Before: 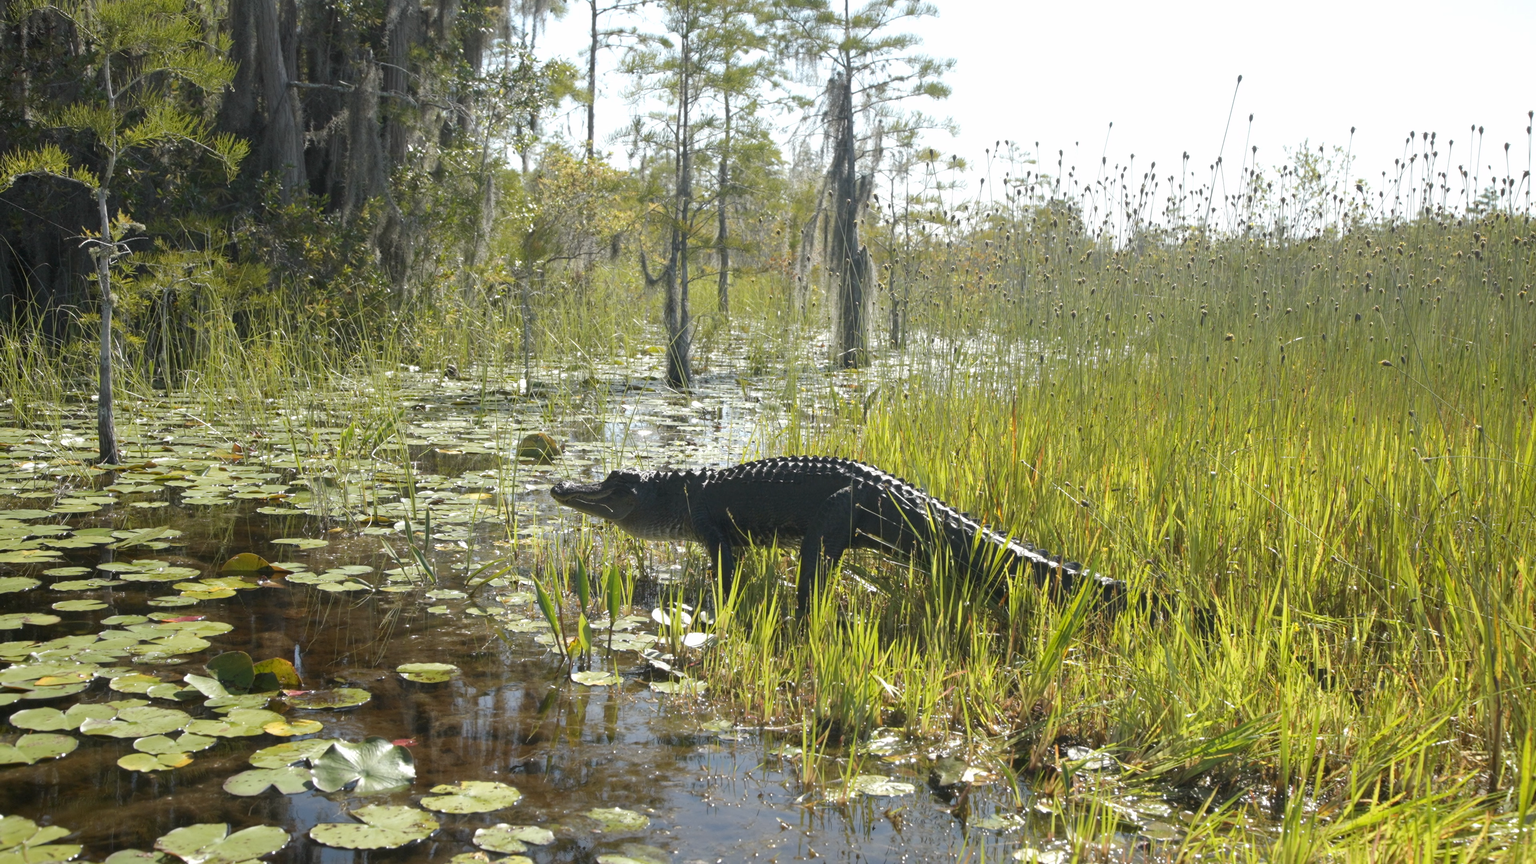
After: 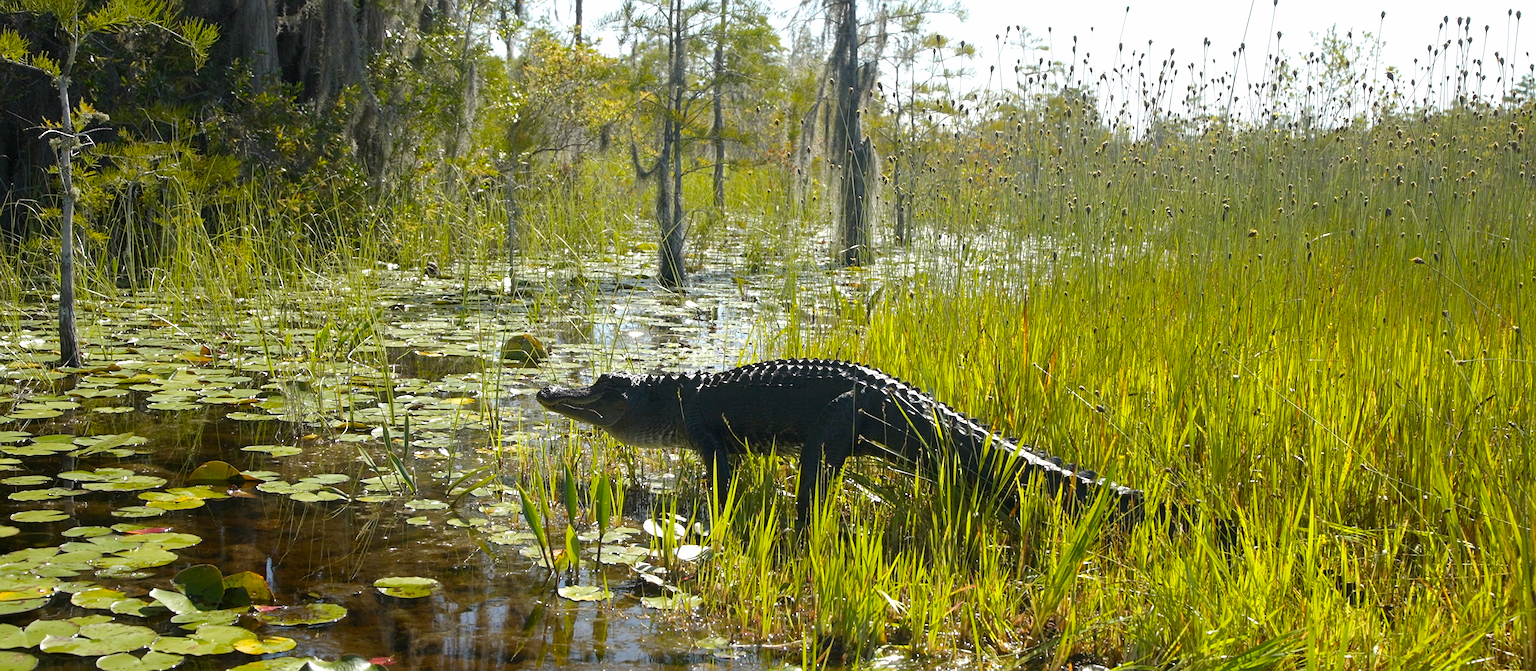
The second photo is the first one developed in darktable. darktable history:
color balance rgb: perceptual saturation grading › global saturation 10.379%, global vibrance 34.155%
sharpen: on, module defaults
crop and rotate: left 2.785%, top 13.488%, right 2.434%, bottom 12.826%
